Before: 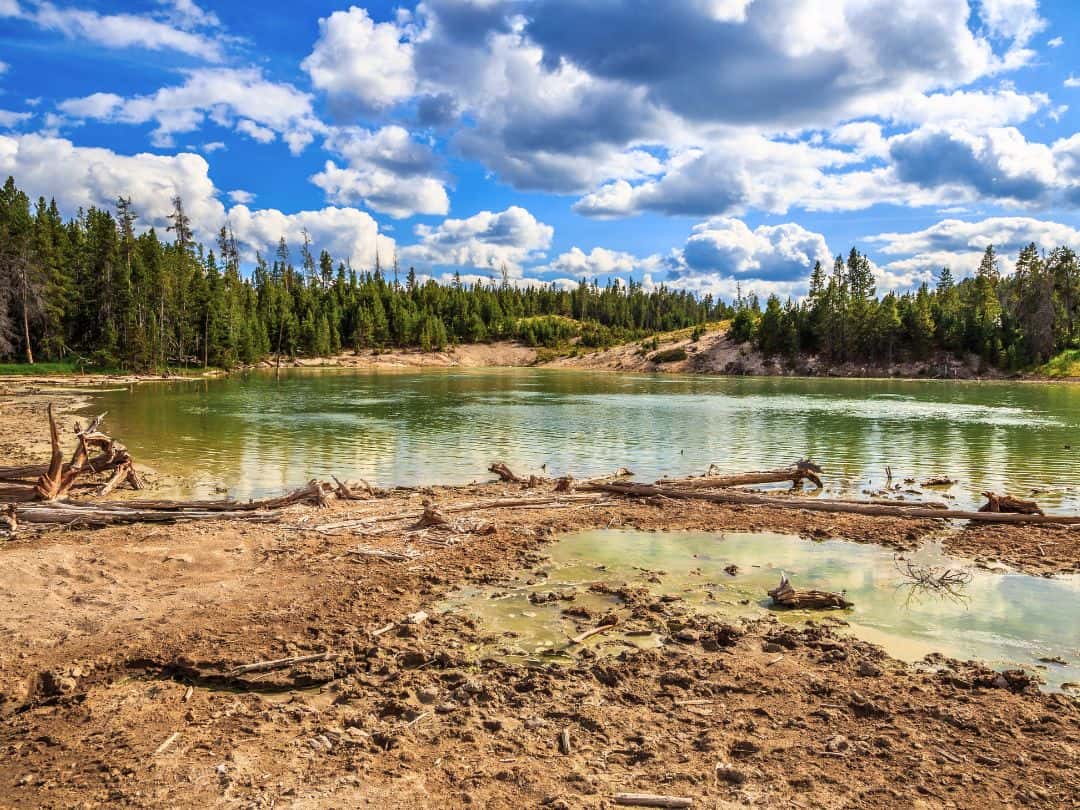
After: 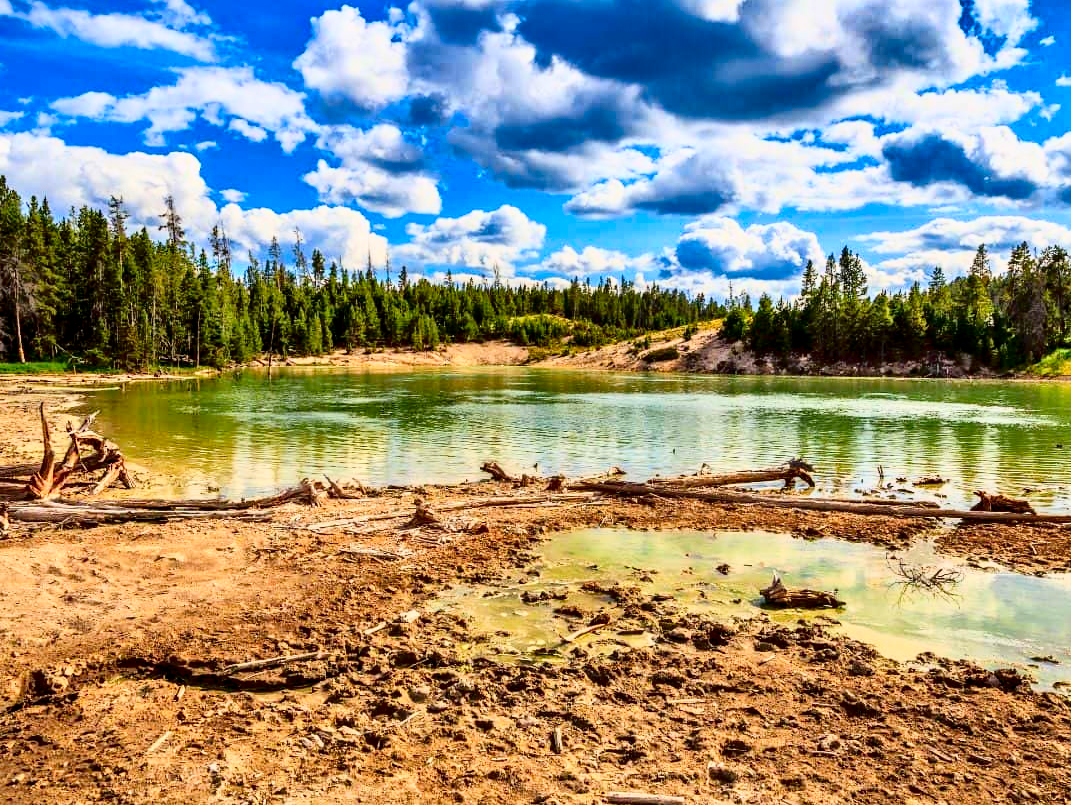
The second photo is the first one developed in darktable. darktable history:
shadows and highlights: shadows 24.4, highlights -77.89, soften with gaussian
contrast brightness saturation: contrast 0.194, brightness -0.108, saturation 0.212
crop and rotate: left 0.746%, top 0.17%, bottom 0.41%
exposure: black level correction 0.005, exposure 0.015 EV, compensate highlight preservation false
base curve: curves: ch0 [(0, 0) (0.032, 0.037) (0.105, 0.228) (0.435, 0.76) (0.856, 0.983) (1, 1)]
tone equalizer: -8 EV 0.256 EV, -7 EV 0.393 EV, -6 EV 0.405 EV, -5 EV 0.223 EV, -3 EV -0.282 EV, -2 EV -0.406 EV, -1 EV -0.408 EV, +0 EV -0.231 EV, edges refinement/feathering 500, mask exposure compensation -1.57 EV, preserve details no
